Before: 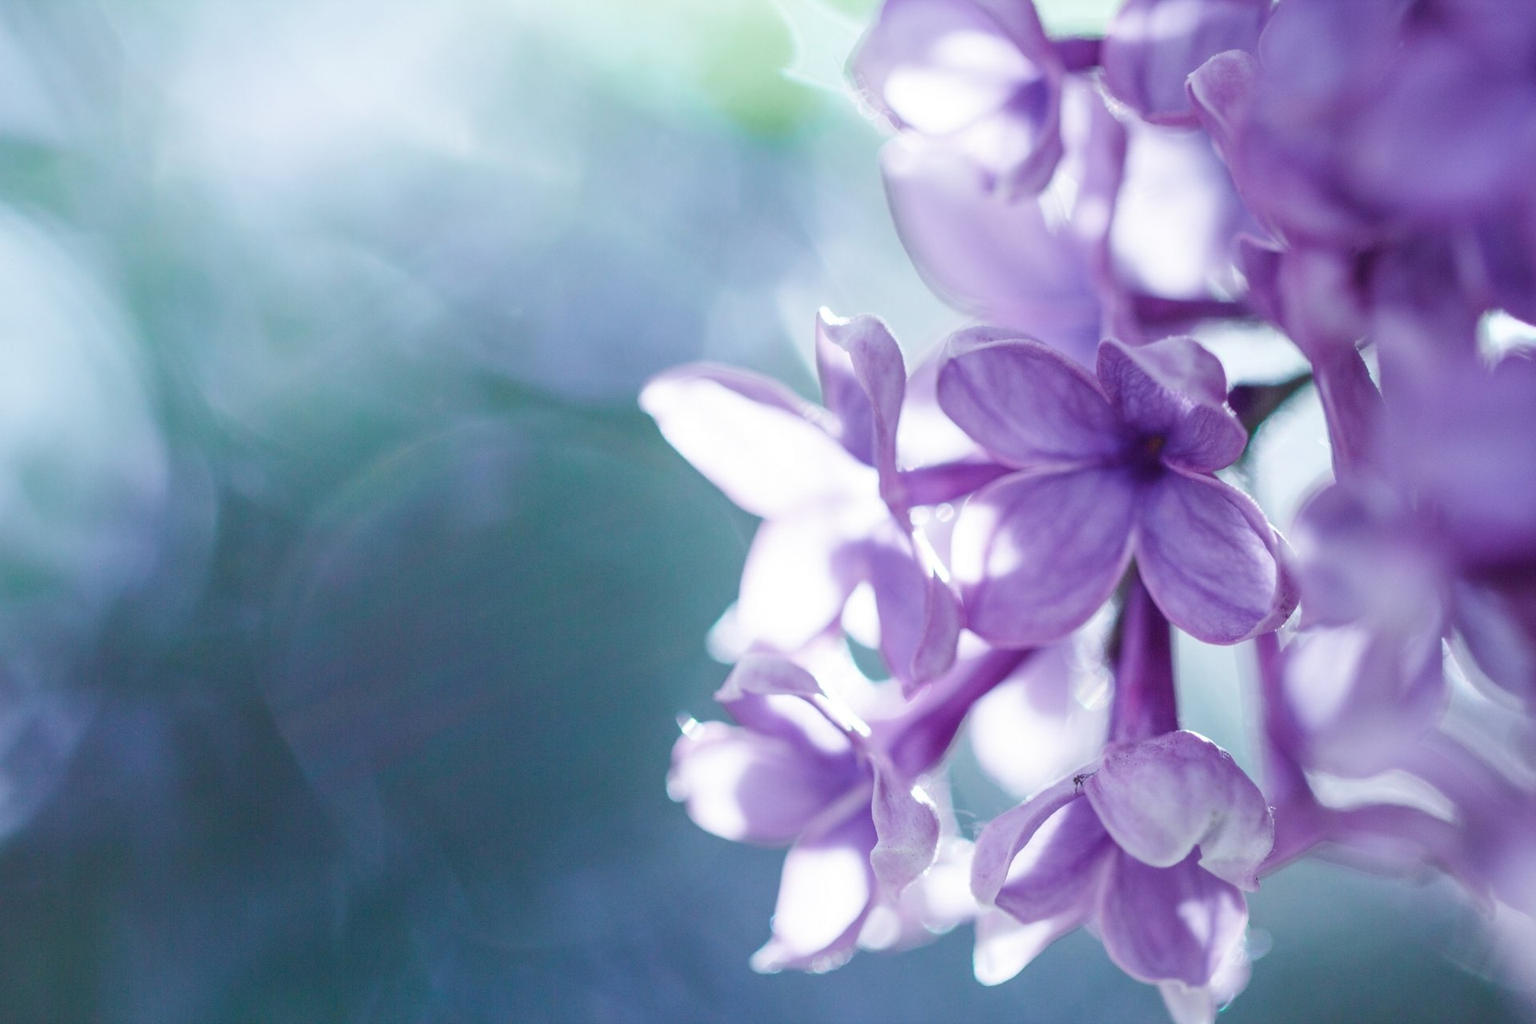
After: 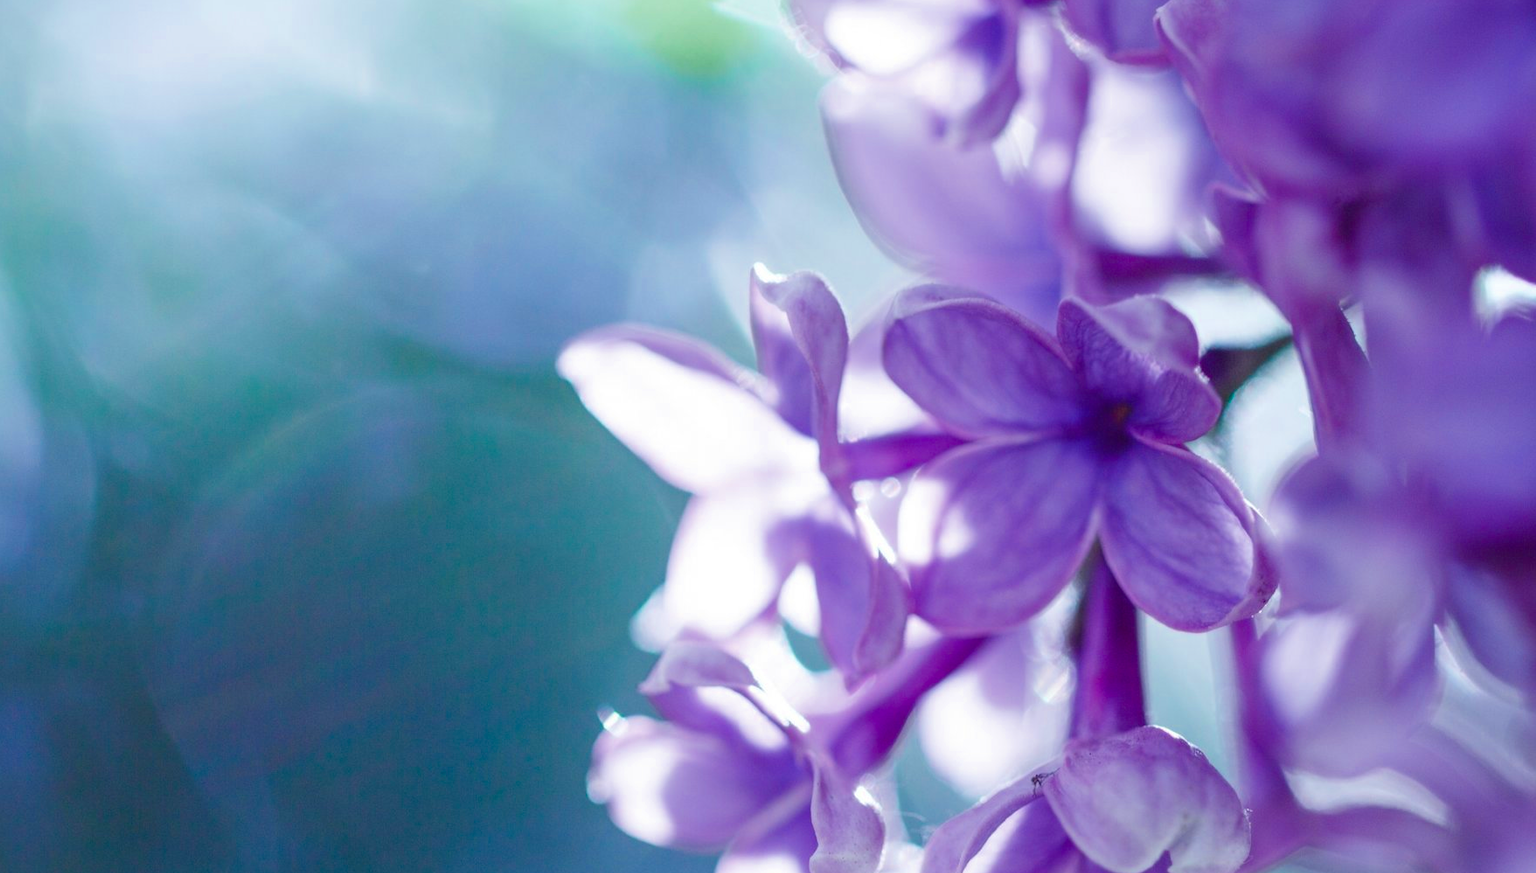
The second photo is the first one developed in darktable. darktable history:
color zones: curves: ch0 [(0, 0.613) (0.01, 0.613) (0.245, 0.448) (0.498, 0.529) (0.642, 0.665) (0.879, 0.777) (0.99, 0.613)]; ch1 [(0, 0.035) (0.121, 0.189) (0.259, 0.197) (0.415, 0.061) (0.589, 0.022) (0.732, 0.022) (0.857, 0.026) (0.991, 0.053)], mix -137.01%
crop: left 8.45%, top 6.559%, bottom 15.379%
